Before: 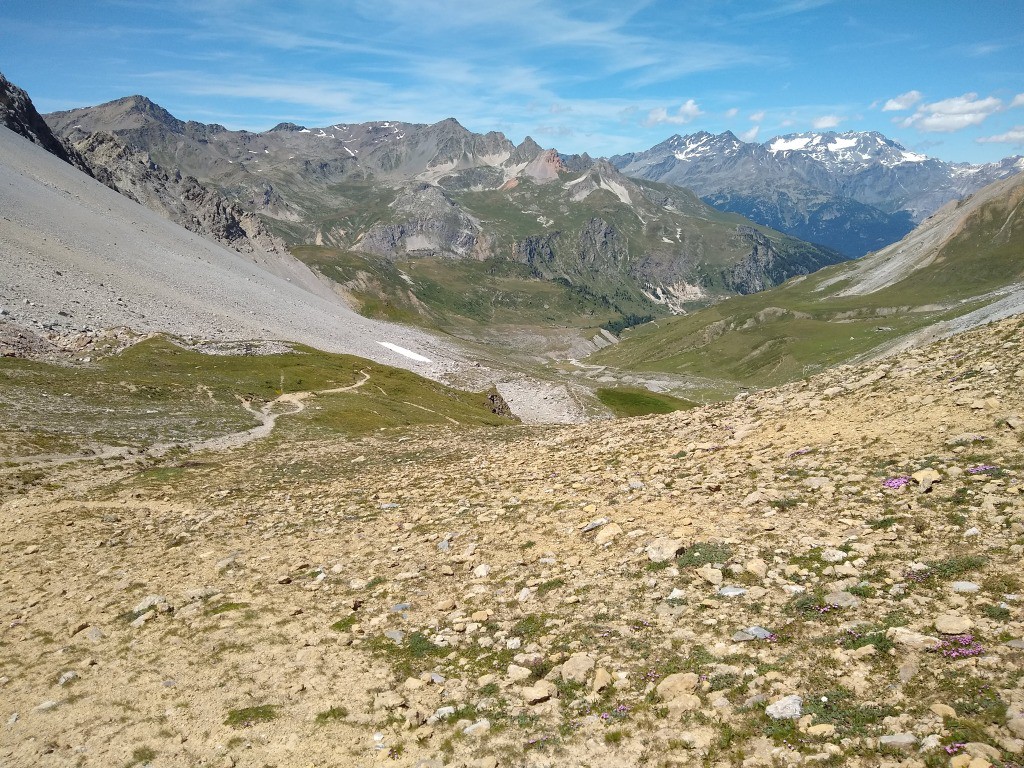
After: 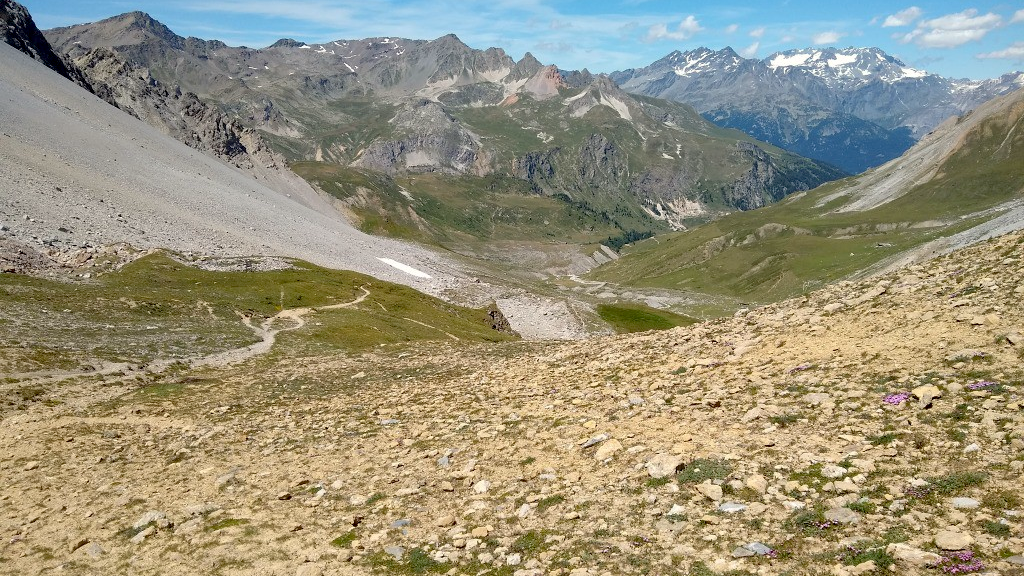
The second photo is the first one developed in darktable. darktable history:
exposure: black level correction 0.012, compensate highlight preservation false
white balance: red 1.009, blue 0.985
crop: top 11.038%, bottom 13.962%
